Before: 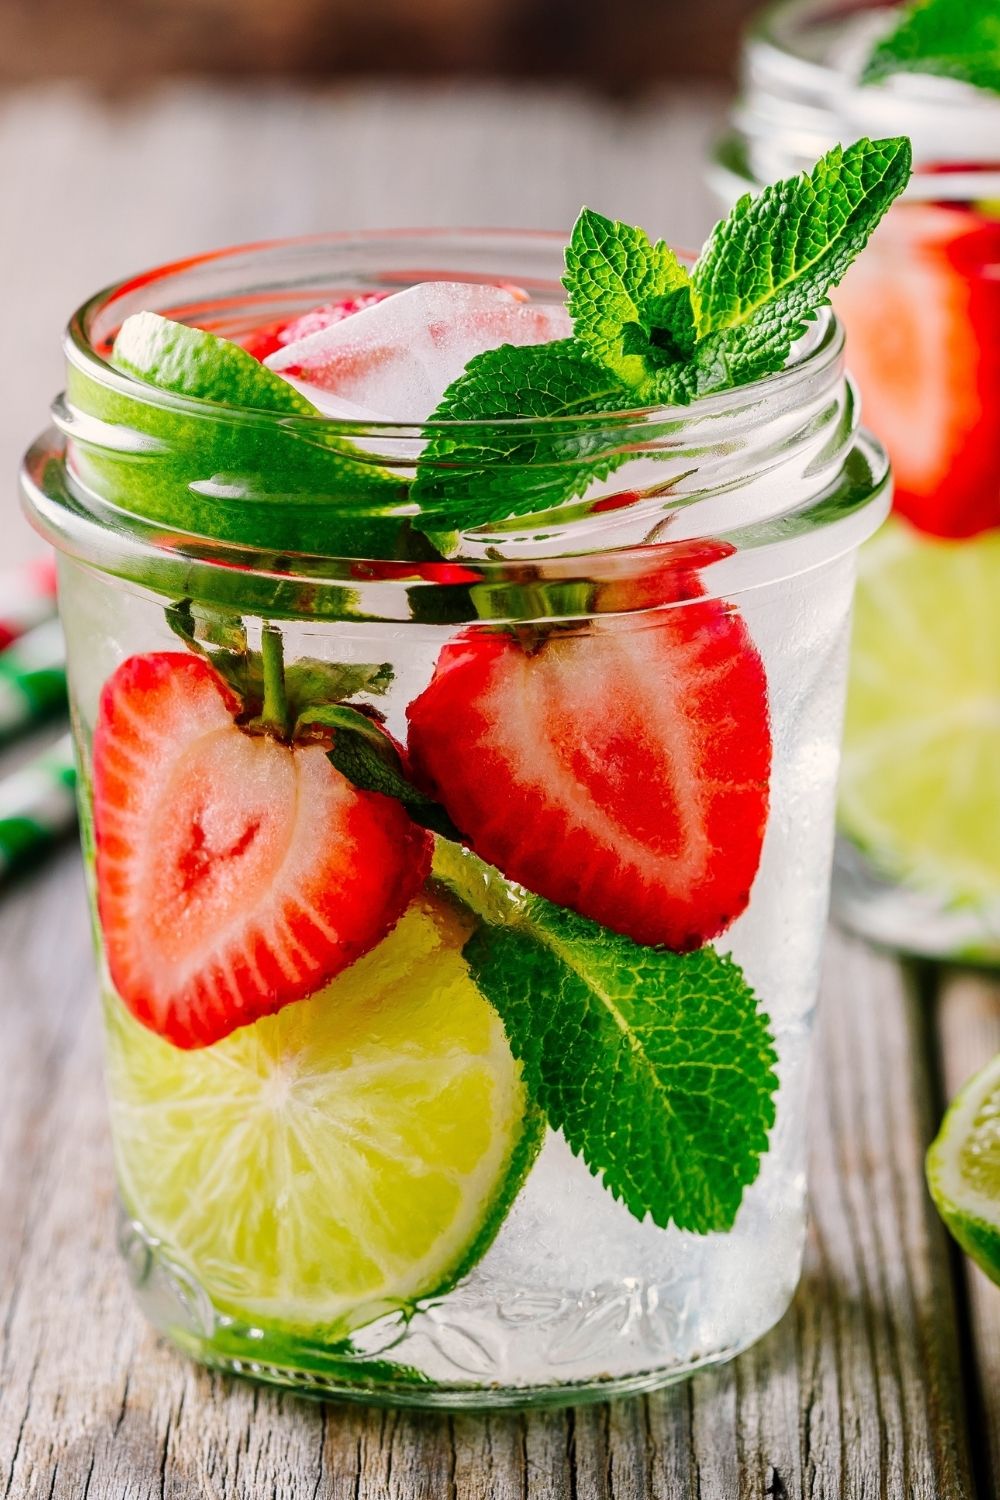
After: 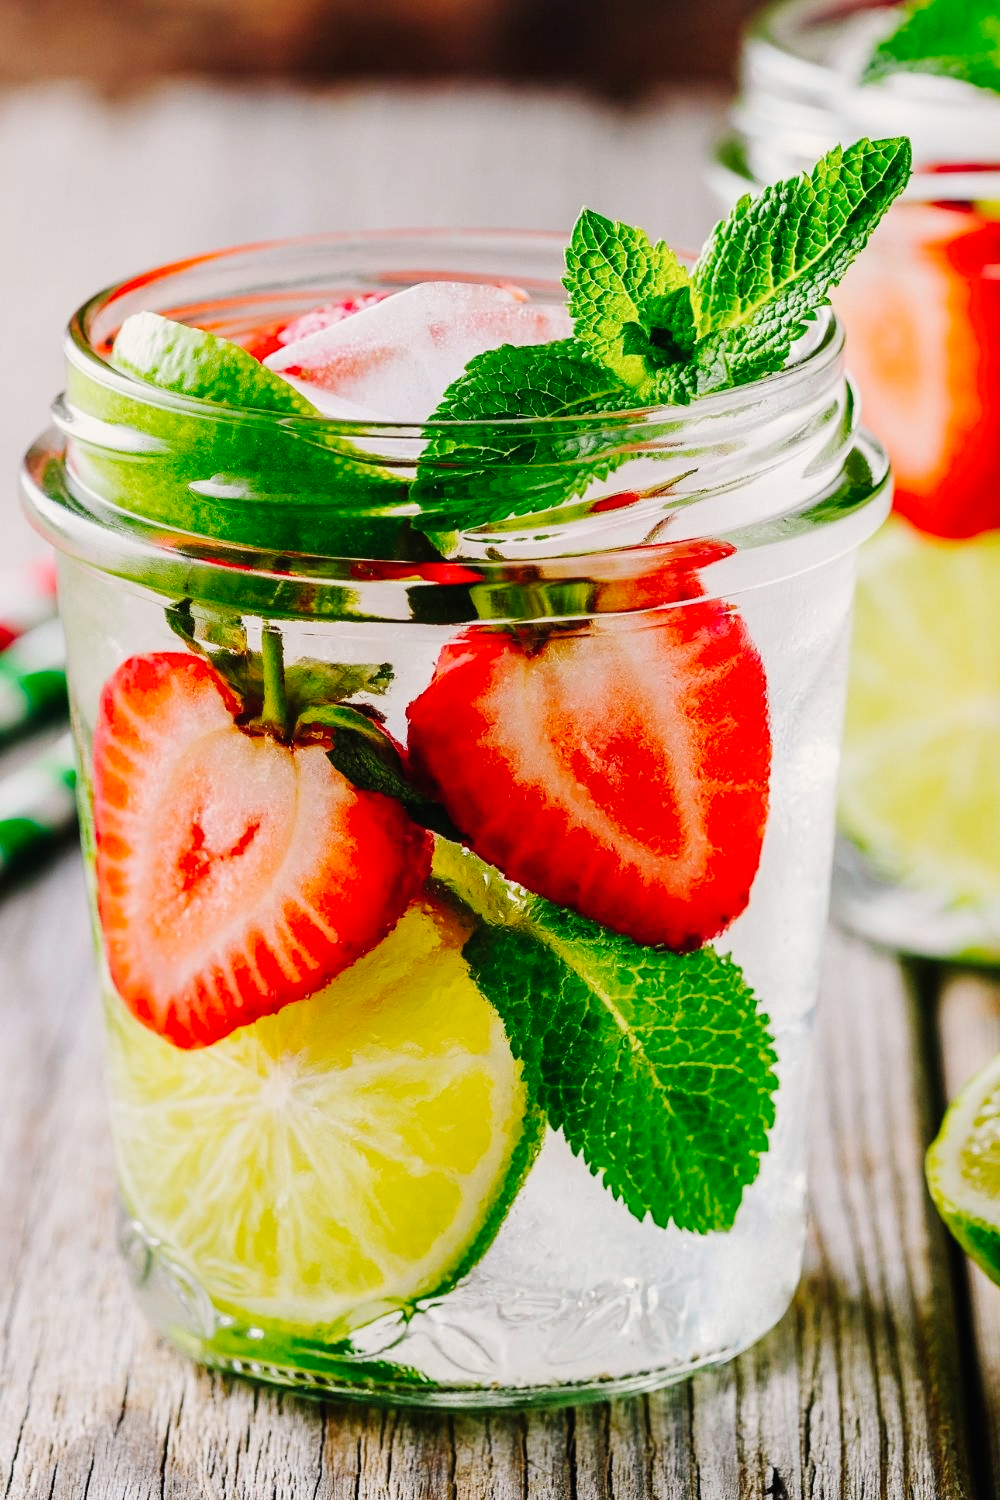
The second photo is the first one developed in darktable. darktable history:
tone curve: curves: ch0 [(0, 0.01) (0.097, 0.07) (0.204, 0.173) (0.447, 0.517) (0.539, 0.624) (0.733, 0.791) (0.879, 0.898) (1, 0.98)]; ch1 [(0, 0) (0.393, 0.415) (0.447, 0.448) (0.485, 0.494) (0.523, 0.509) (0.545, 0.544) (0.574, 0.578) (0.648, 0.674) (1, 1)]; ch2 [(0, 0) (0.369, 0.388) (0.449, 0.431) (0.499, 0.5) (0.521, 0.517) (0.53, 0.54) (0.564, 0.569) (0.674, 0.735) (1, 1)], preserve colors none
